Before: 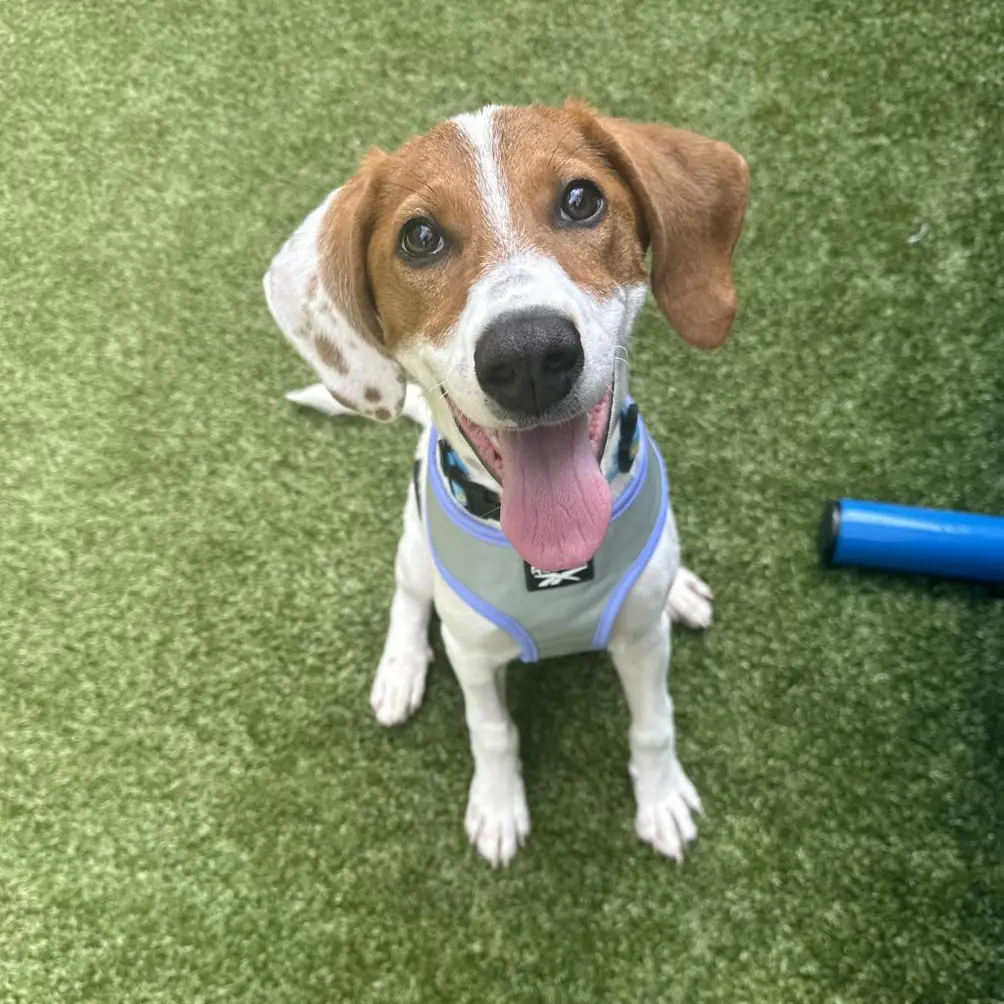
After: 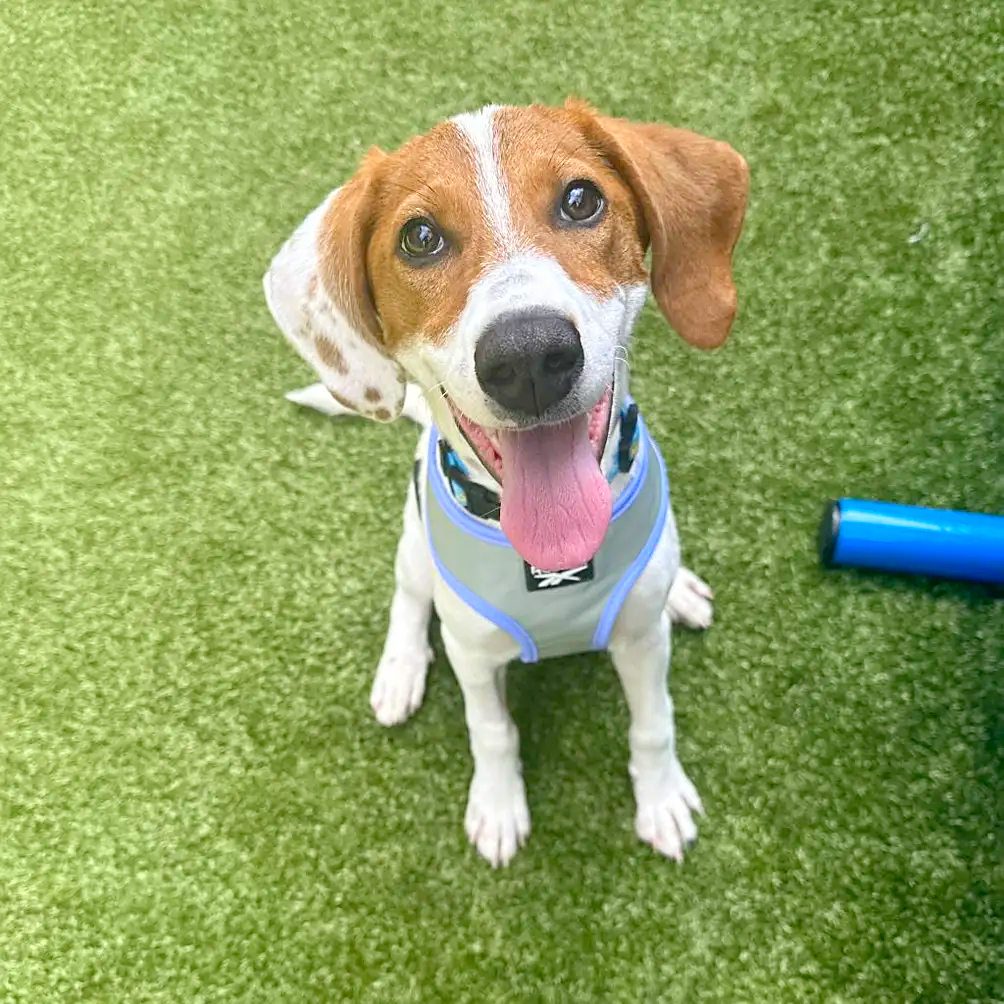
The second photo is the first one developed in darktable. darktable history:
sharpen: on, module defaults
contrast brightness saturation: contrast 0.092, saturation 0.276
levels: black 0.049%, levels [0, 0.445, 1]
